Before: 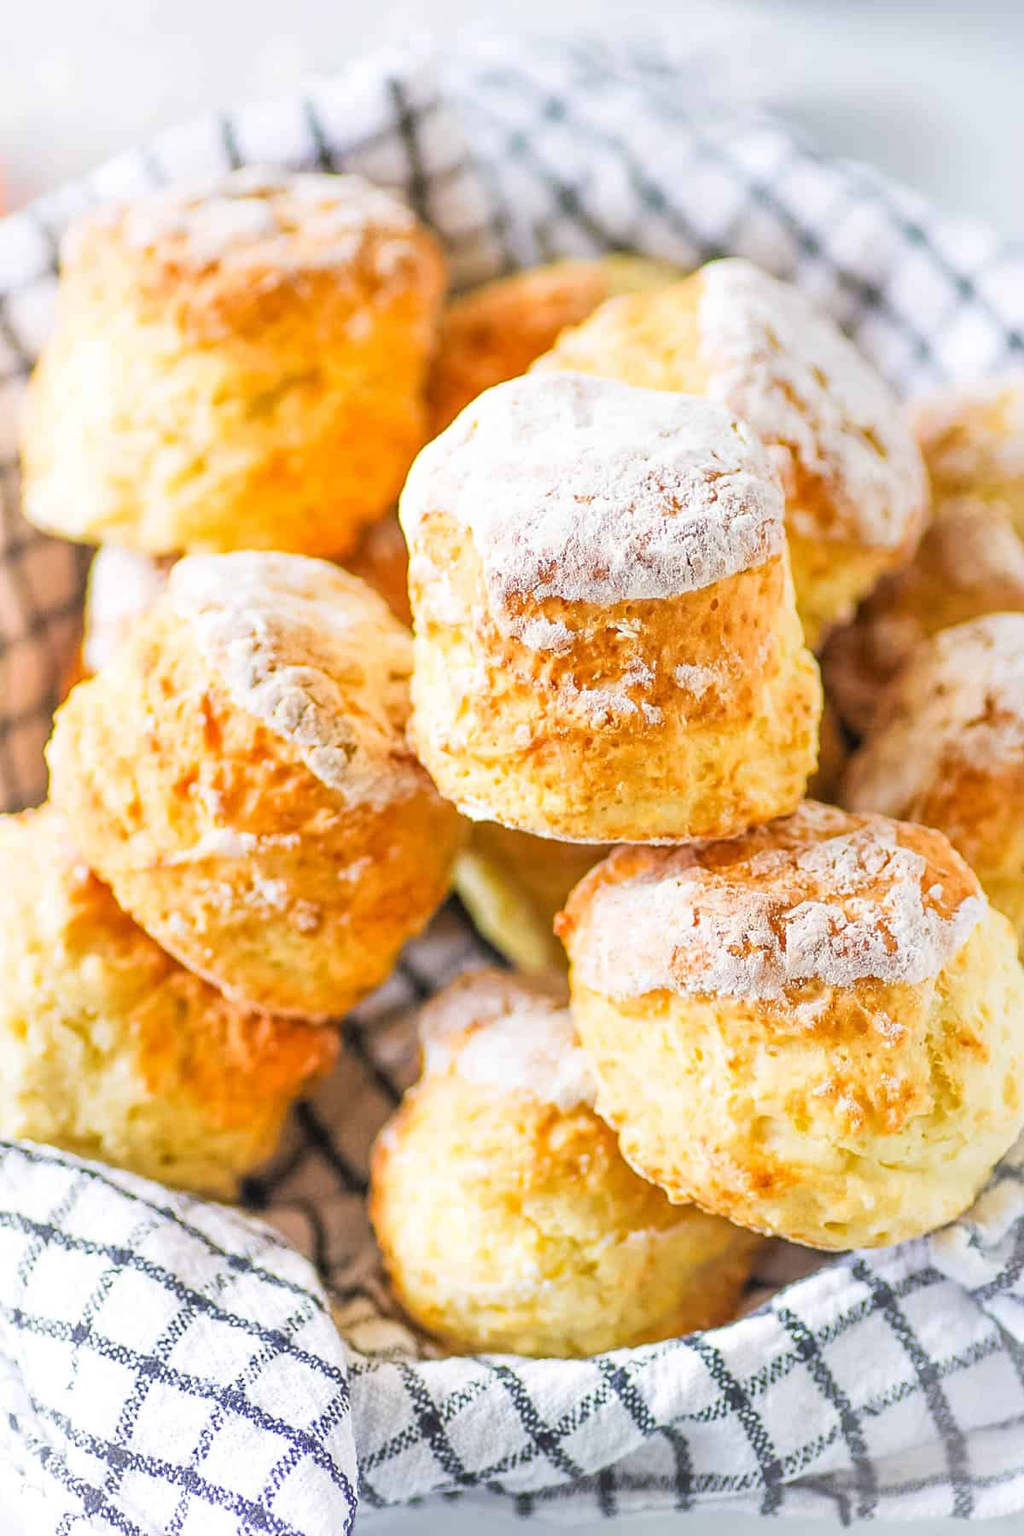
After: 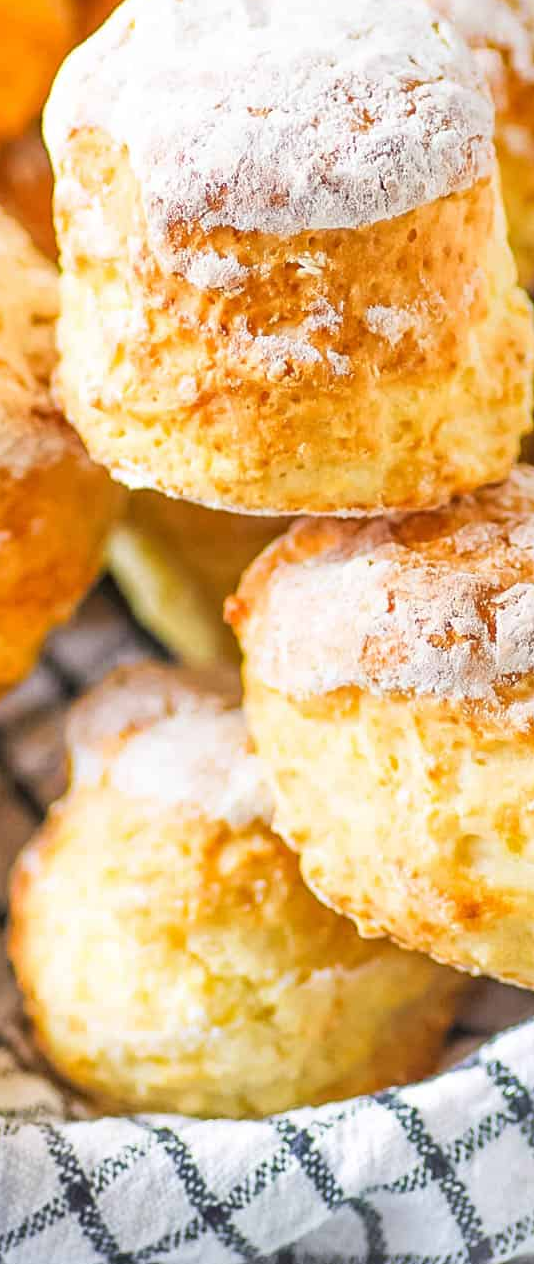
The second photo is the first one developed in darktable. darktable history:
crop: left 35.417%, top 26.325%, right 20.077%, bottom 3.4%
